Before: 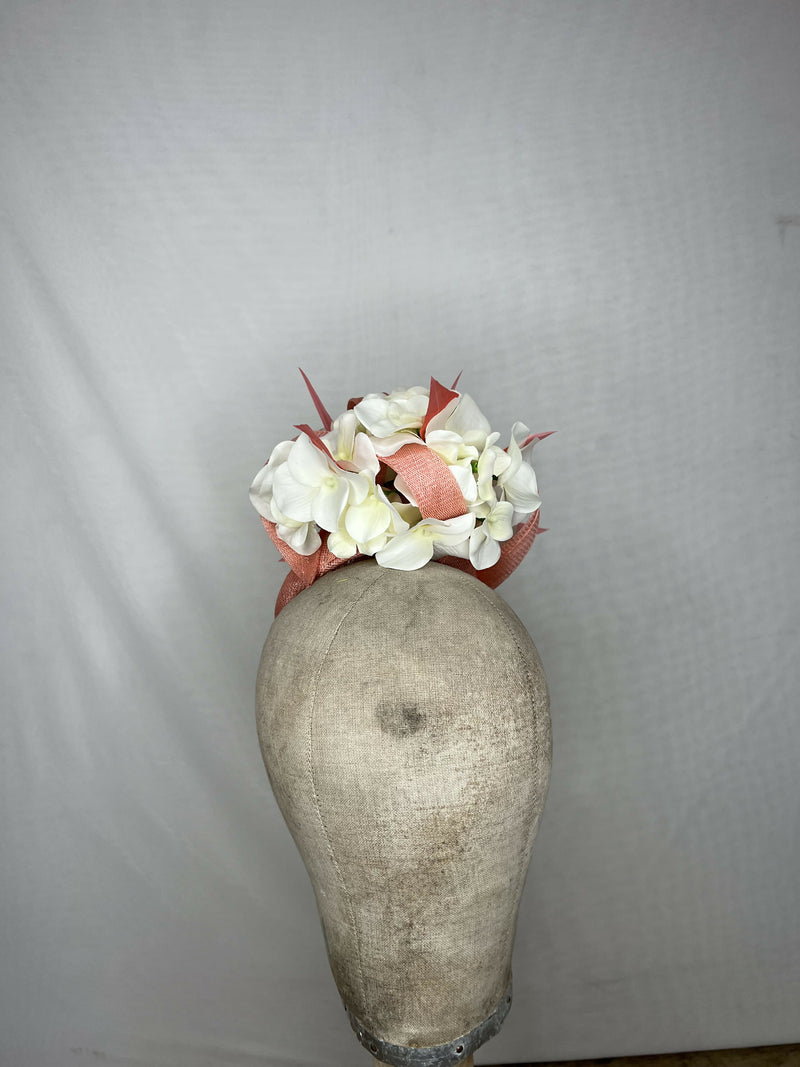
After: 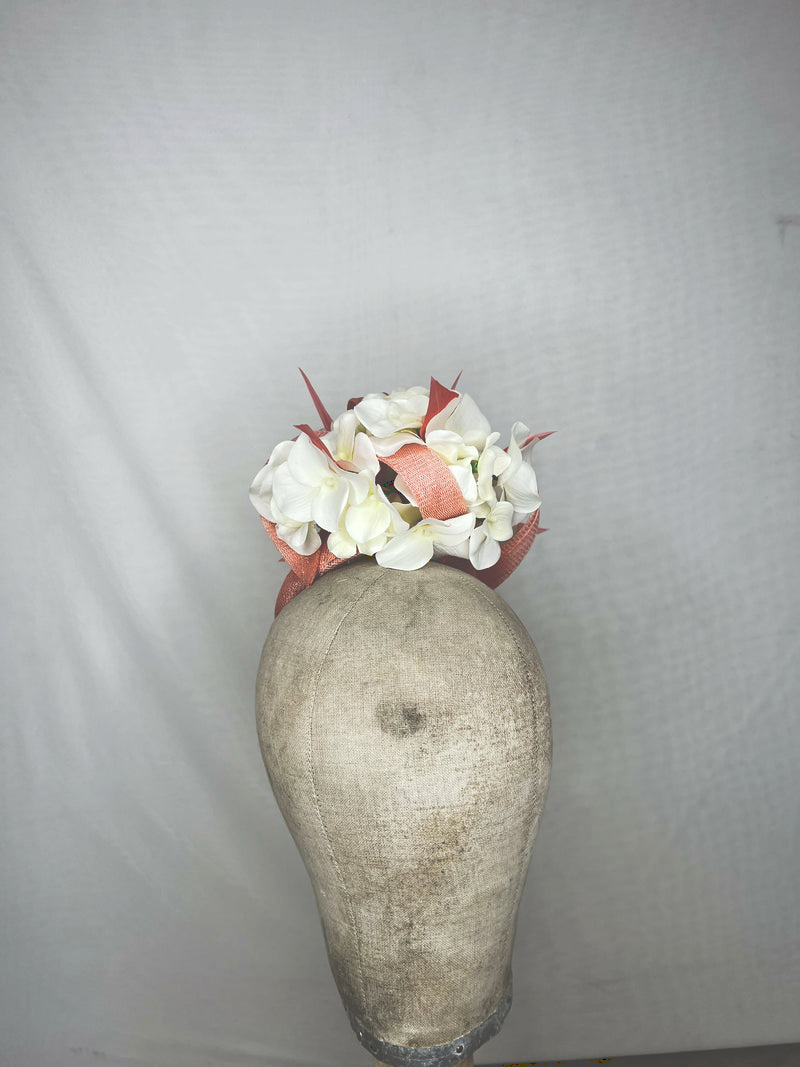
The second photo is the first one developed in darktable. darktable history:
tone curve: curves: ch0 [(0, 0) (0.003, 0.273) (0.011, 0.276) (0.025, 0.276) (0.044, 0.28) (0.069, 0.283) (0.1, 0.288) (0.136, 0.293) (0.177, 0.302) (0.224, 0.321) (0.277, 0.349) (0.335, 0.393) (0.399, 0.448) (0.468, 0.51) (0.543, 0.589) (0.623, 0.677) (0.709, 0.761) (0.801, 0.839) (0.898, 0.909) (1, 1)], preserve colors none
